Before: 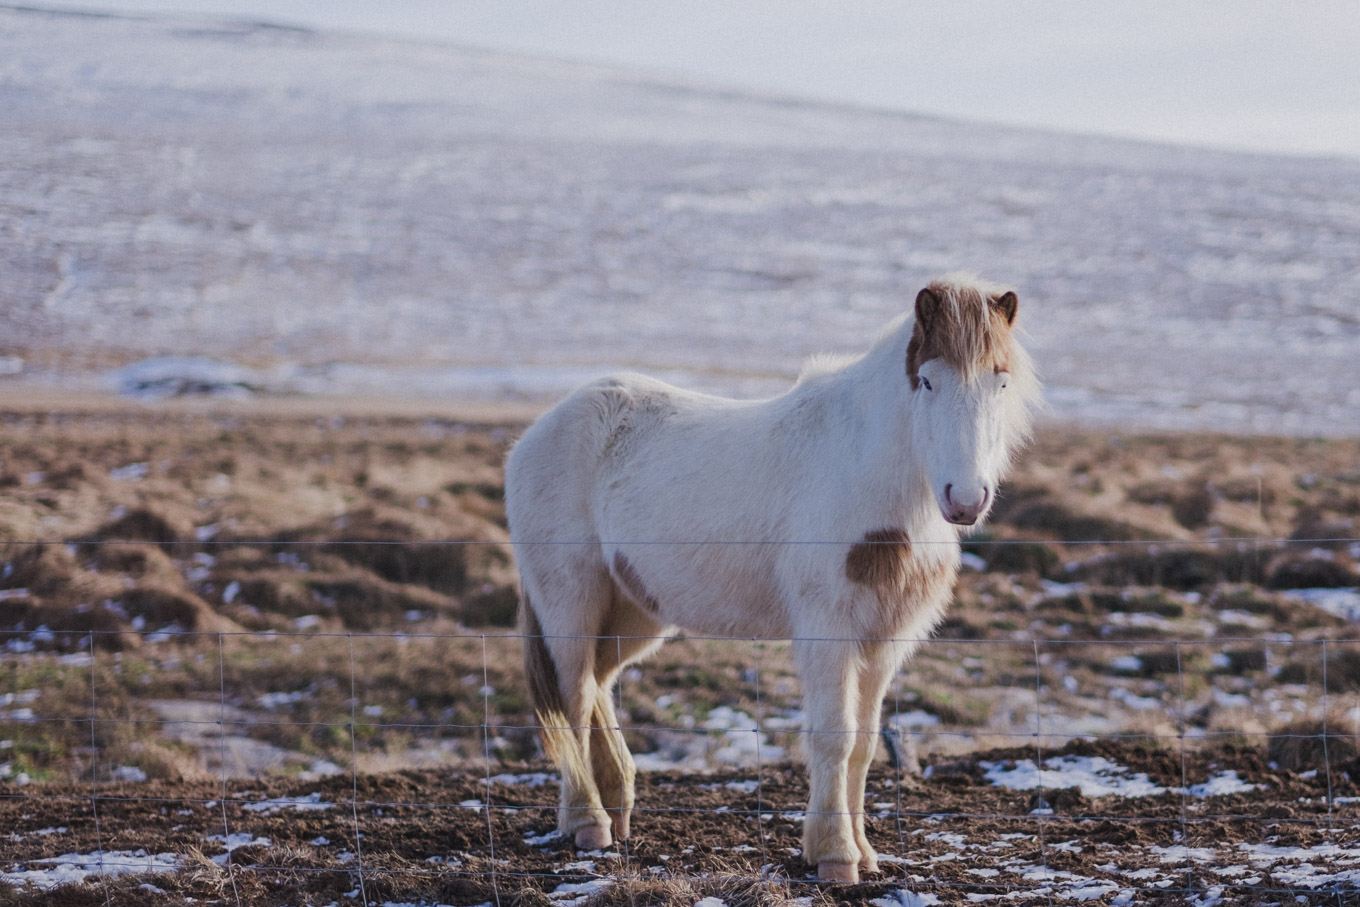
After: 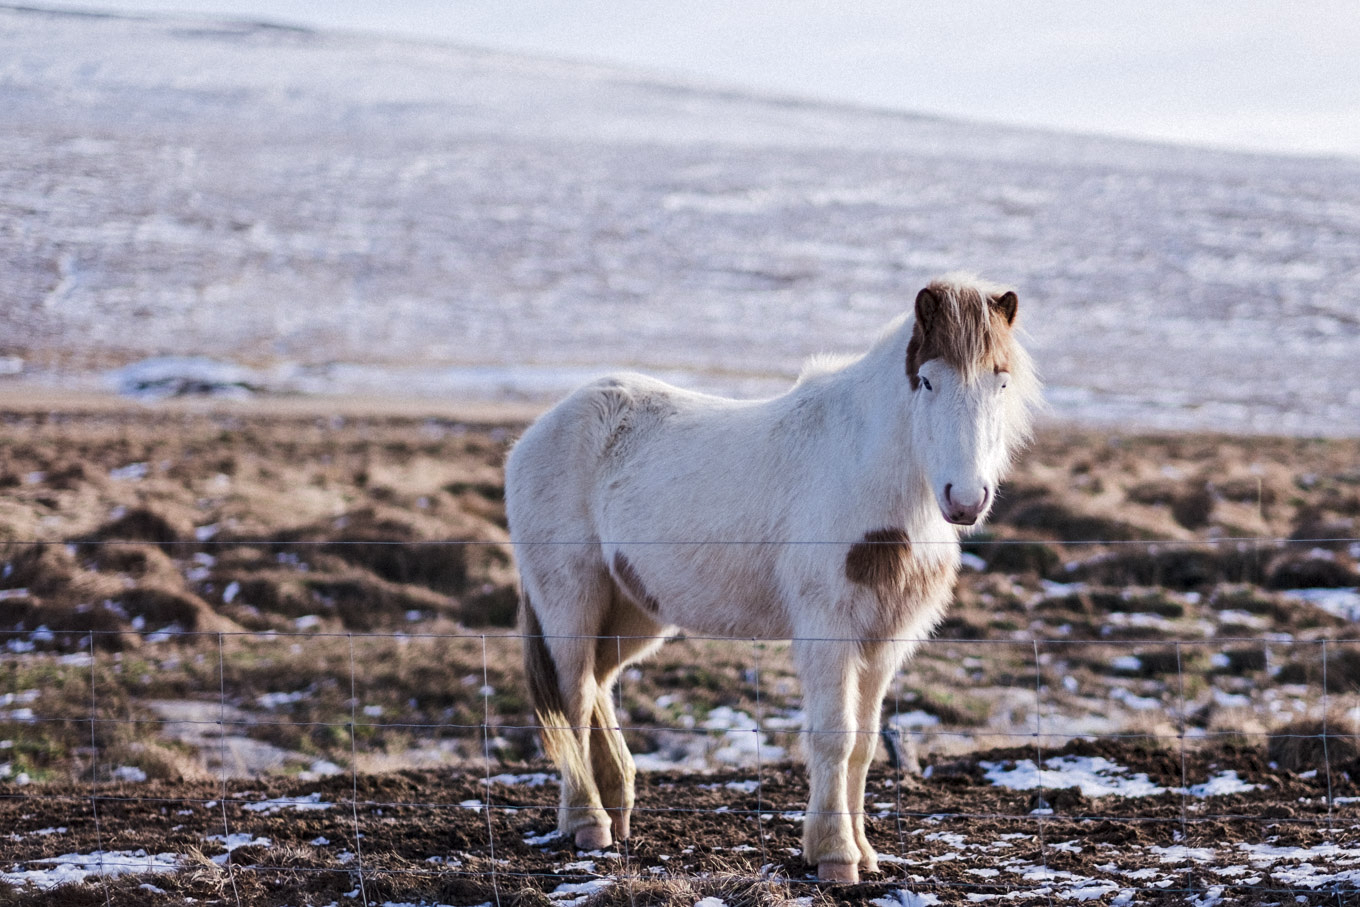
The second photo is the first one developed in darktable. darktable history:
exposure: compensate highlight preservation false
local contrast: mode bilateral grid, contrast 28, coarseness 16, detail 115%, midtone range 0.2
contrast equalizer: octaves 7, y [[0.6 ×6], [0.55 ×6], [0 ×6], [0 ×6], [0 ×6]], mix 0.2
tone equalizer: -8 EV -0.417 EV, -7 EV -0.389 EV, -6 EV -0.333 EV, -5 EV -0.222 EV, -3 EV 0.222 EV, -2 EV 0.333 EV, -1 EV 0.389 EV, +0 EV 0.417 EV, edges refinement/feathering 500, mask exposure compensation -1.57 EV, preserve details no
